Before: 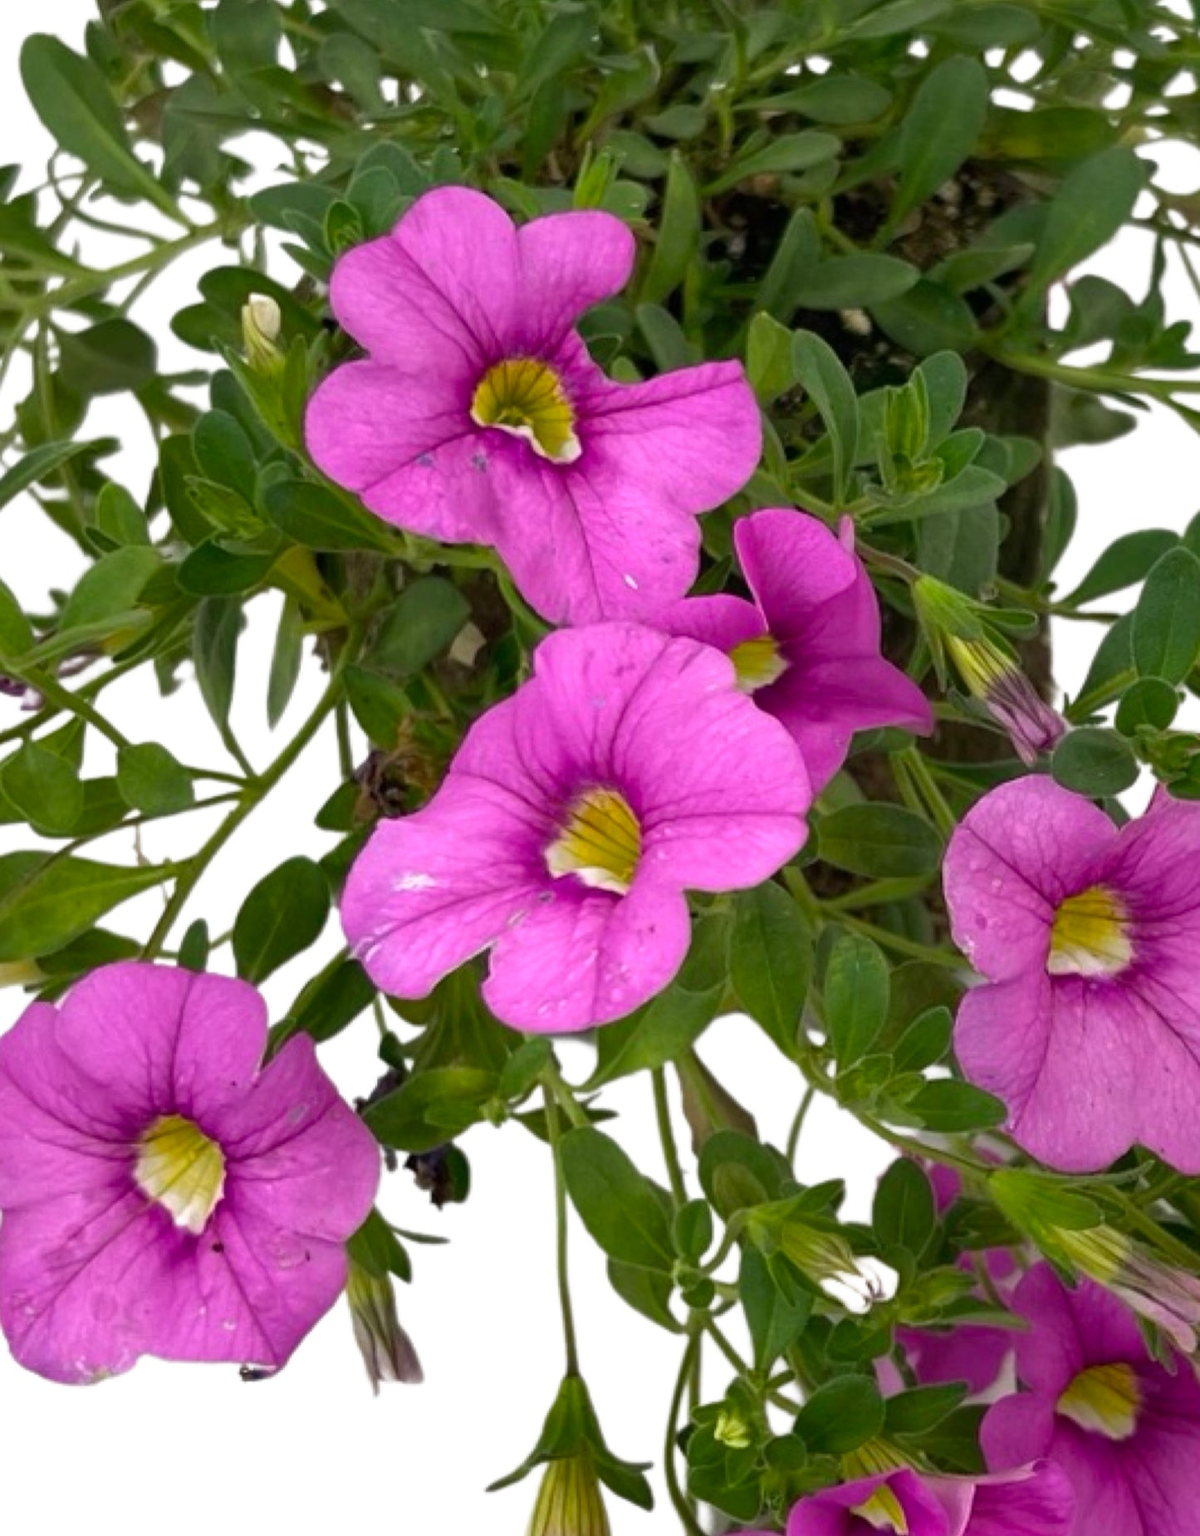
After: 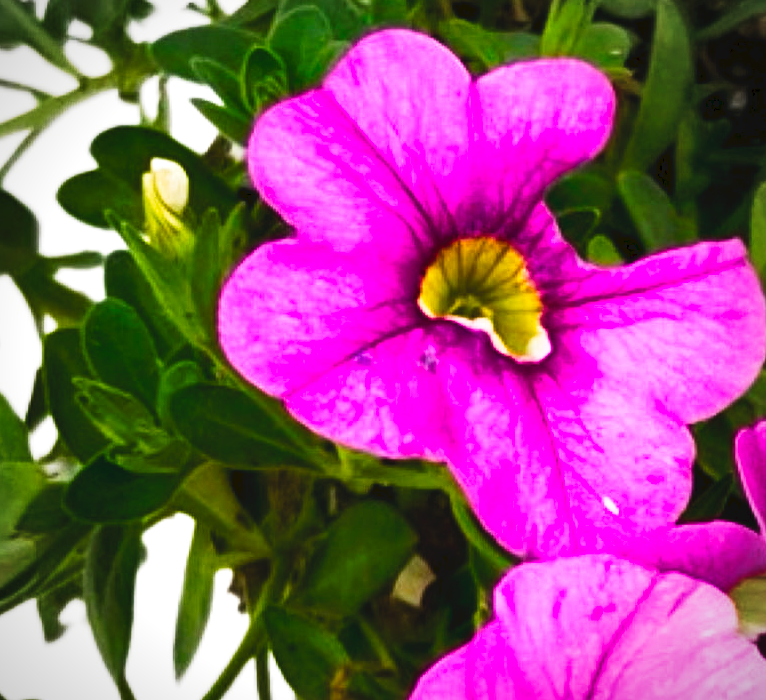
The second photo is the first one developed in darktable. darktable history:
color balance rgb: linear chroma grading › mid-tones 7.869%, perceptual saturation grading › global saturation 20%, perceptual saturation grading › highlights -25.372%, perceptual saturation grading › shadows 49.492%, perceptual brilliance grading › highlights 19.392%, perceptual brilliance grading › mid-tones 20.696%, perceptual brilliance grading › shadows -19.576%, global vibrance 19.373%
crop: left 10.369%, top 10.585%, right 36.613%, bottom 51.549%
shadows and highlights: shadows 43.49, white point adjustment -1.59, soften with gaussian
tone curve: curves: ch0 [(0, 0) (0.003, 0.063) (0.011, 0.063) (0.025, 0.063) (0.044, 0.066) (0.069, 0.071) (0.1, 0.09) (0.136, 0.116) (0.177, 0.144) (0.224, 0.192) (0.277, 0.246) (0.335, 0.311) (0.399, 0.399) (0.468, 0.49) (0.543, 0.589) (0.623, 0.709) (0.709, 0.827) (0.801, 0.918) (0.898, 0.969) (1, 1)], preserve colors none
vignetting: fall-off radius 61.03%
